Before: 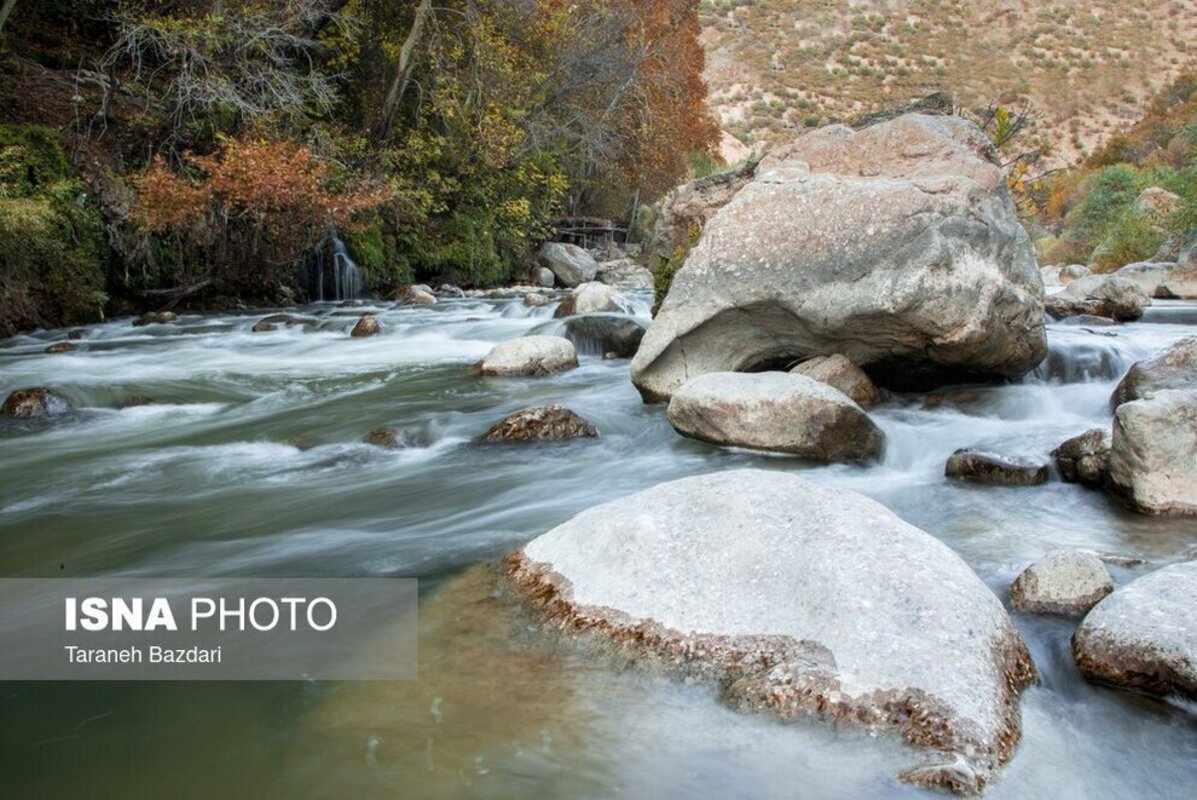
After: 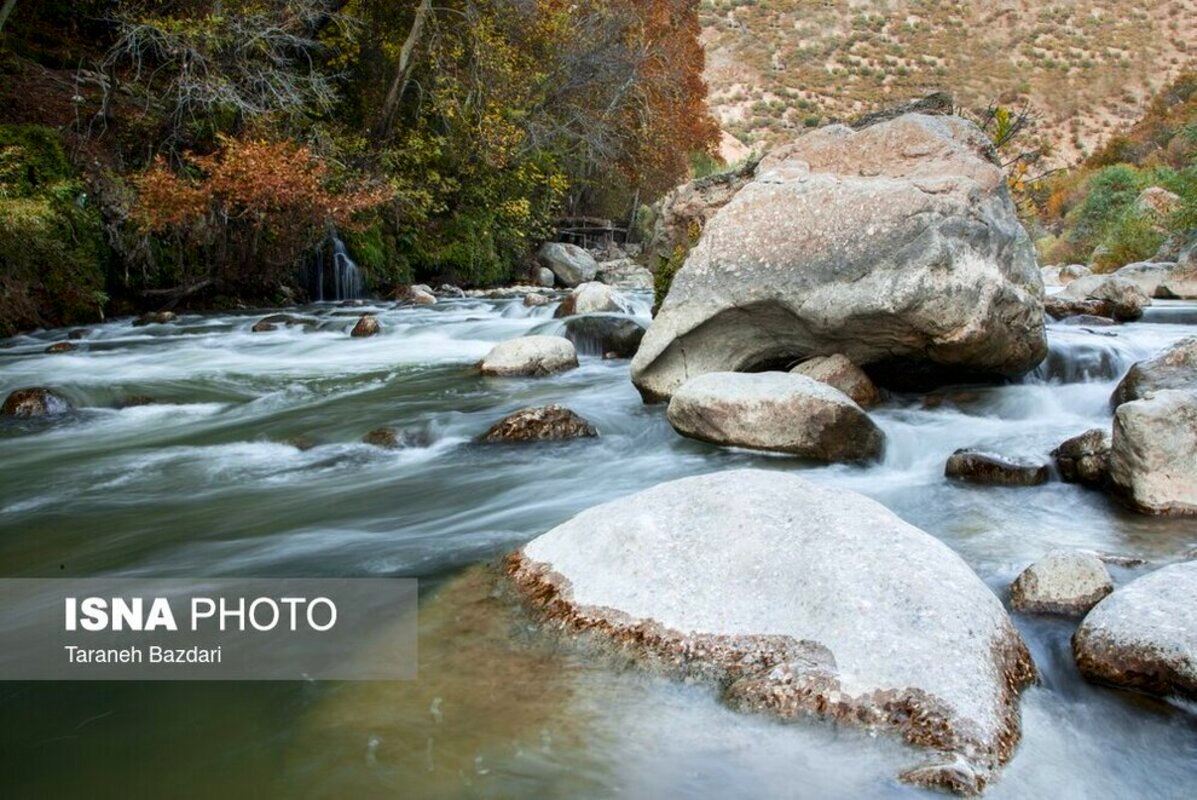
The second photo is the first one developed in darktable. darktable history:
contrast brightness saturation: contrast 0.129, brightness -0.05, saturation 0.151
